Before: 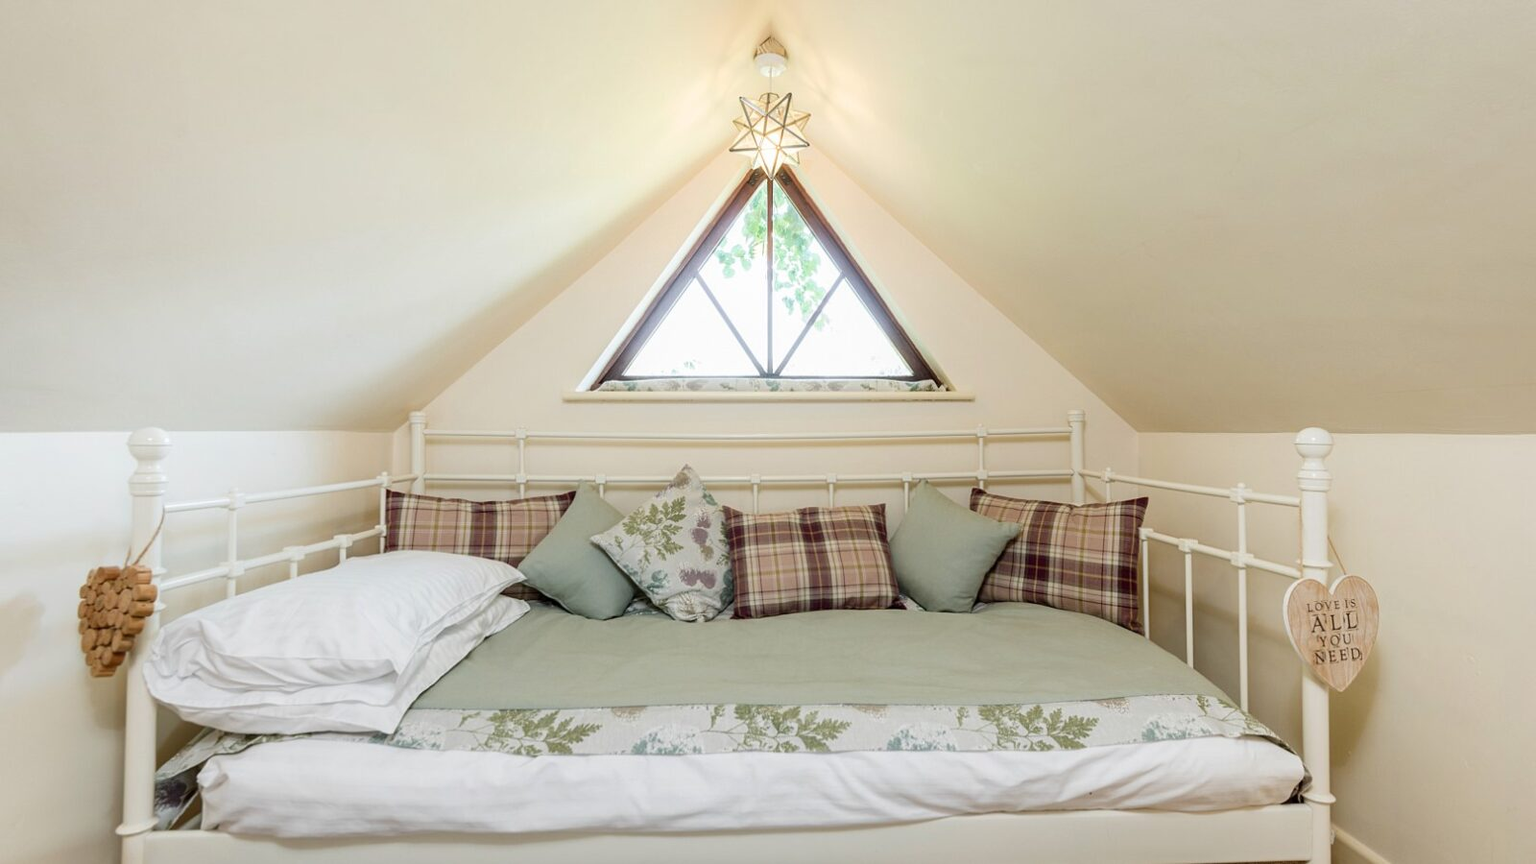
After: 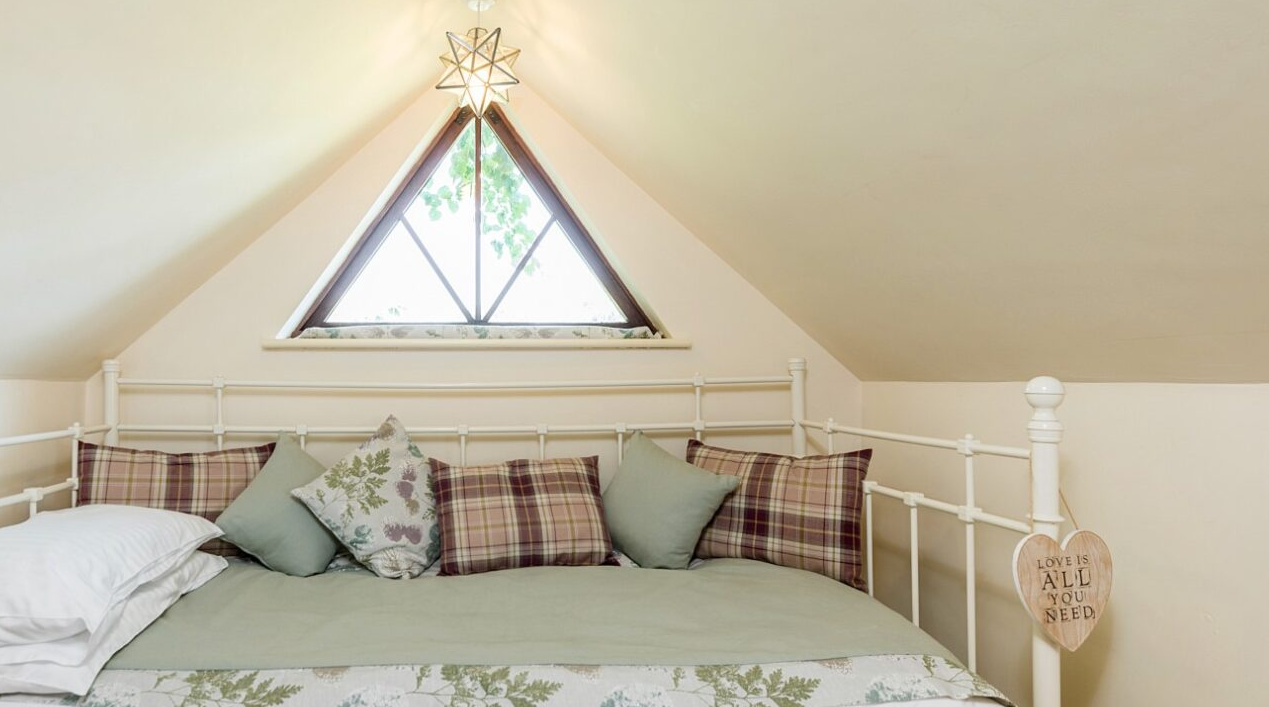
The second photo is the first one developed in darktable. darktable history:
crop and rotate: left 20.255%, top 7.768%, right 0.422%, bottom 13.61%
